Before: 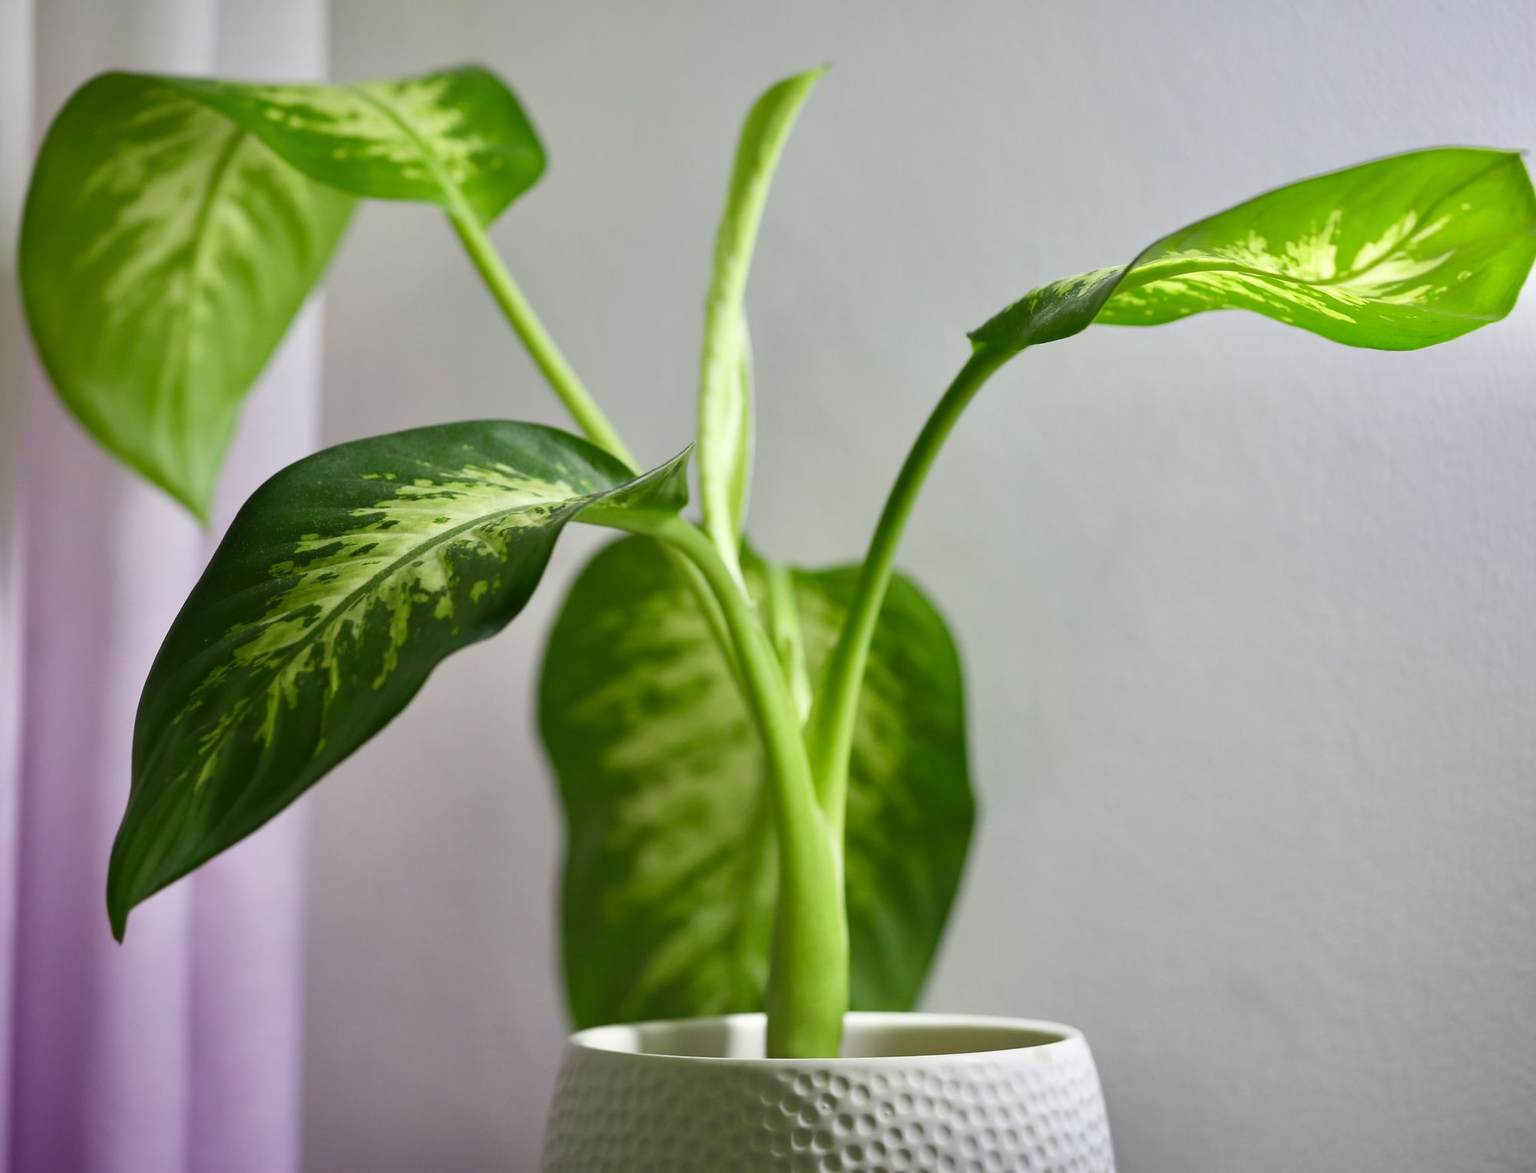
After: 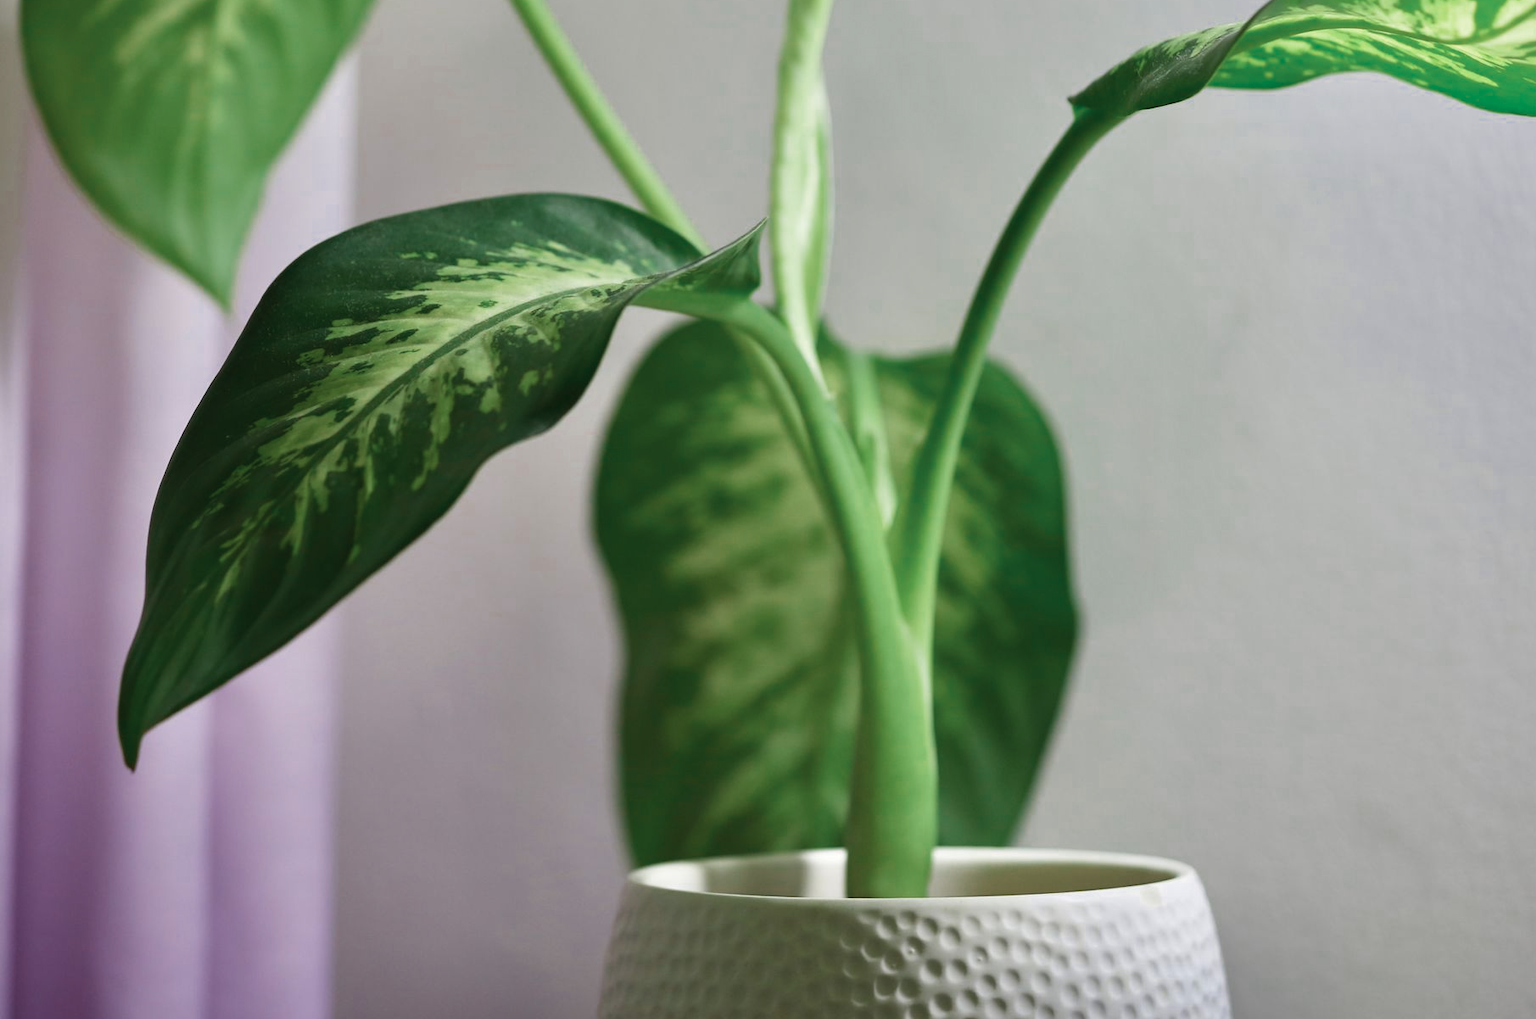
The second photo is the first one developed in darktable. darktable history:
color zones: curves: ch0 [(0, 0.5) (0.125, 0.4) (0.25, 0.5) (0.375, 0.4) (0.5, 0.4) (0.625, 0.35) (0.75, 0.35) (0.875, 0.5)]; ch1 [(0, 0.35) (0.125, 0.45) (0.25, 0.35) (0.375, 0.35) (0.5, 0.35) (0.625, 0.35) (0.75, 0.45) (0.875, 0.35)]; ch2 [(0, 0.6) (0.125, 0.5) (0.25, 0.5) (0.375, 0.6) (0.5, 0.6) (0.625, 0.5) (0.75, 0.5) (0.875, 0.5)]
crop: top 20.916%, right 9.437%, bottom 0.316%
velvia: on, module defaults
